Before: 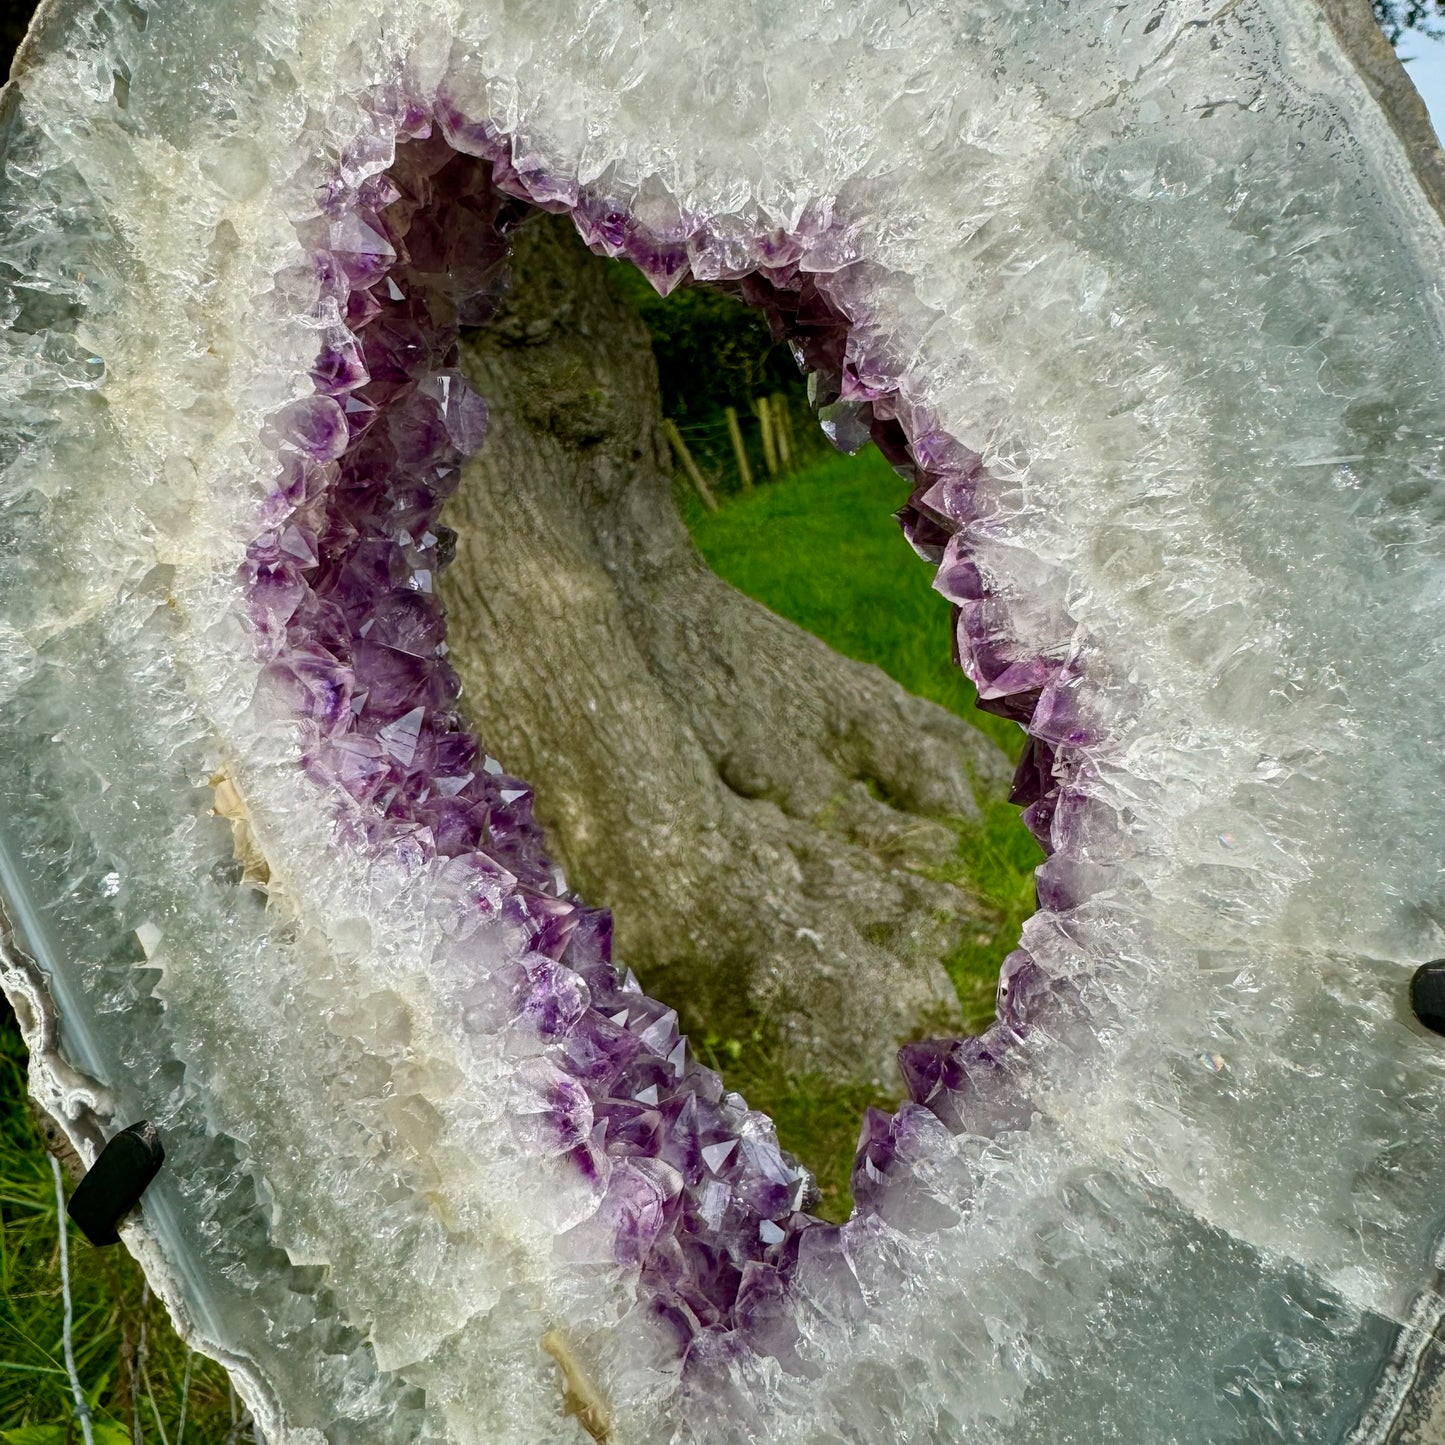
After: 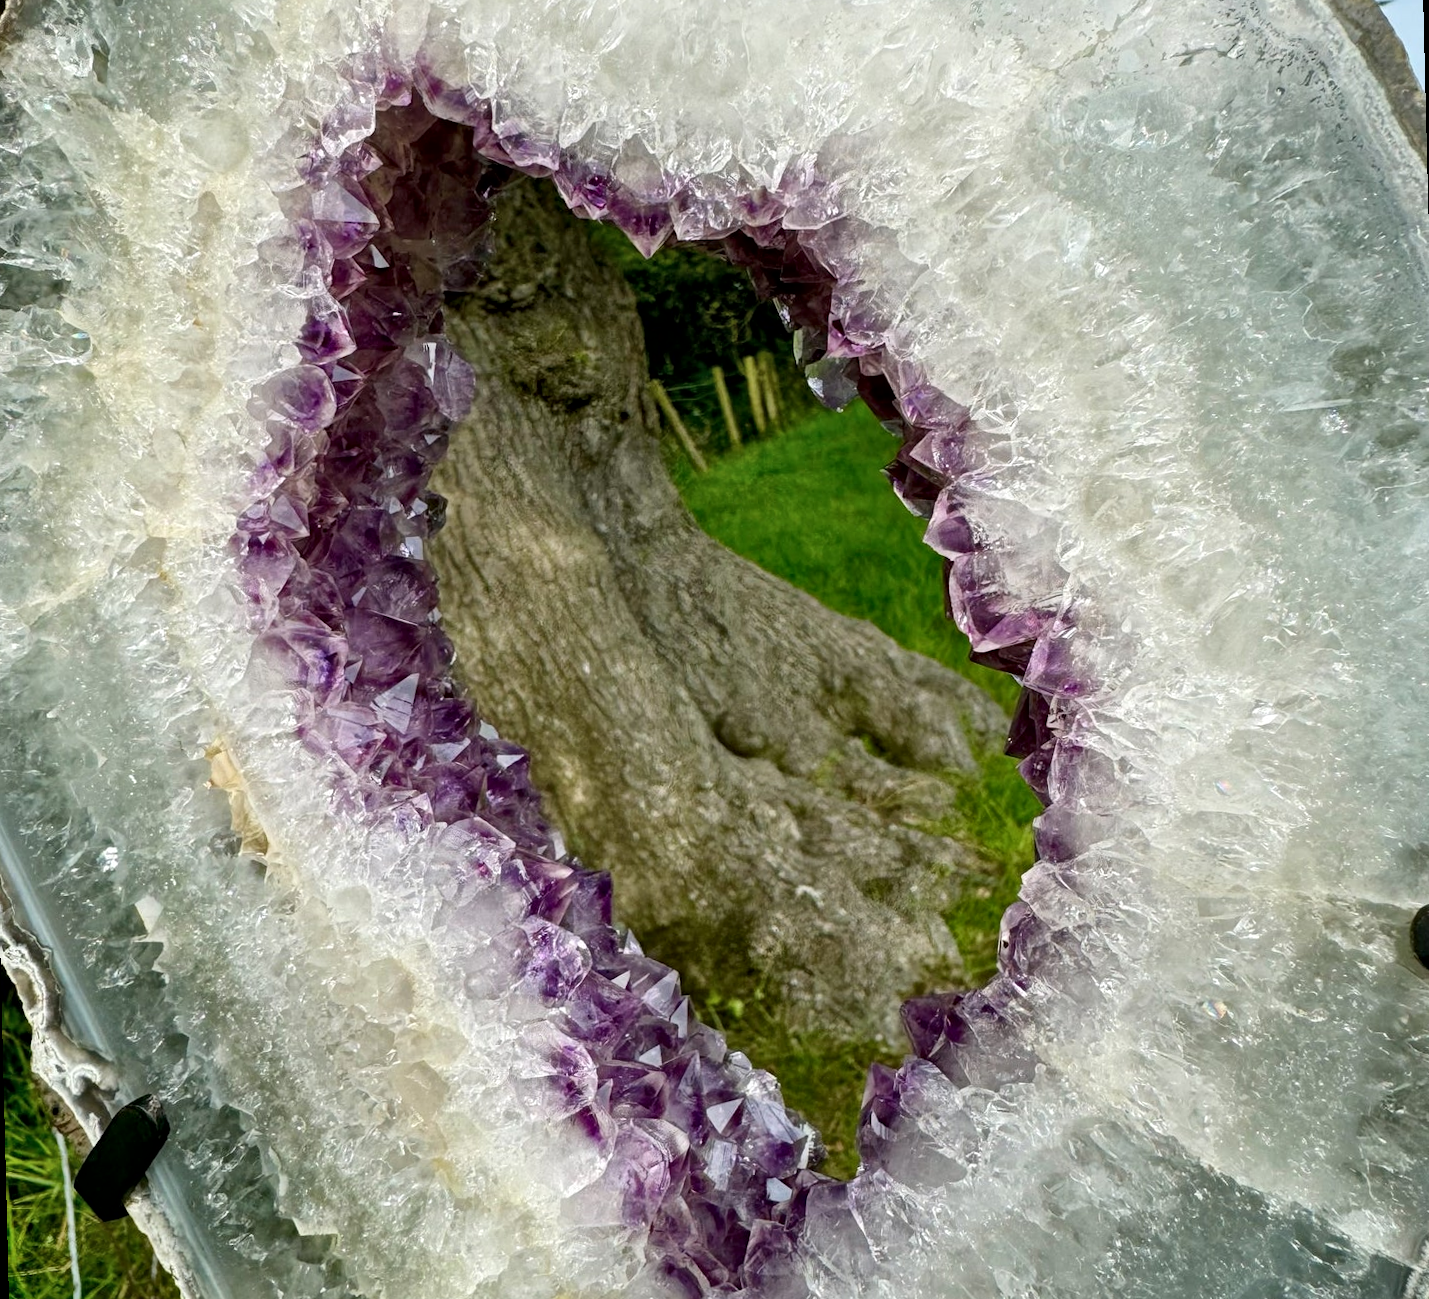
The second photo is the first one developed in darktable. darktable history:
rotate and perspective: rotation -1.42°, crop left 0.016, crop right 0.984, crop top 0.035, crop bottom 0.965
shadows and highlights: highlights 70.7, soften with gaussian
crop: top 0.448%, right 0.264%, bottom 5.045%
local contrast: mode bilateral grid, contrast 30, coarseness 25, midtone range 0.2
